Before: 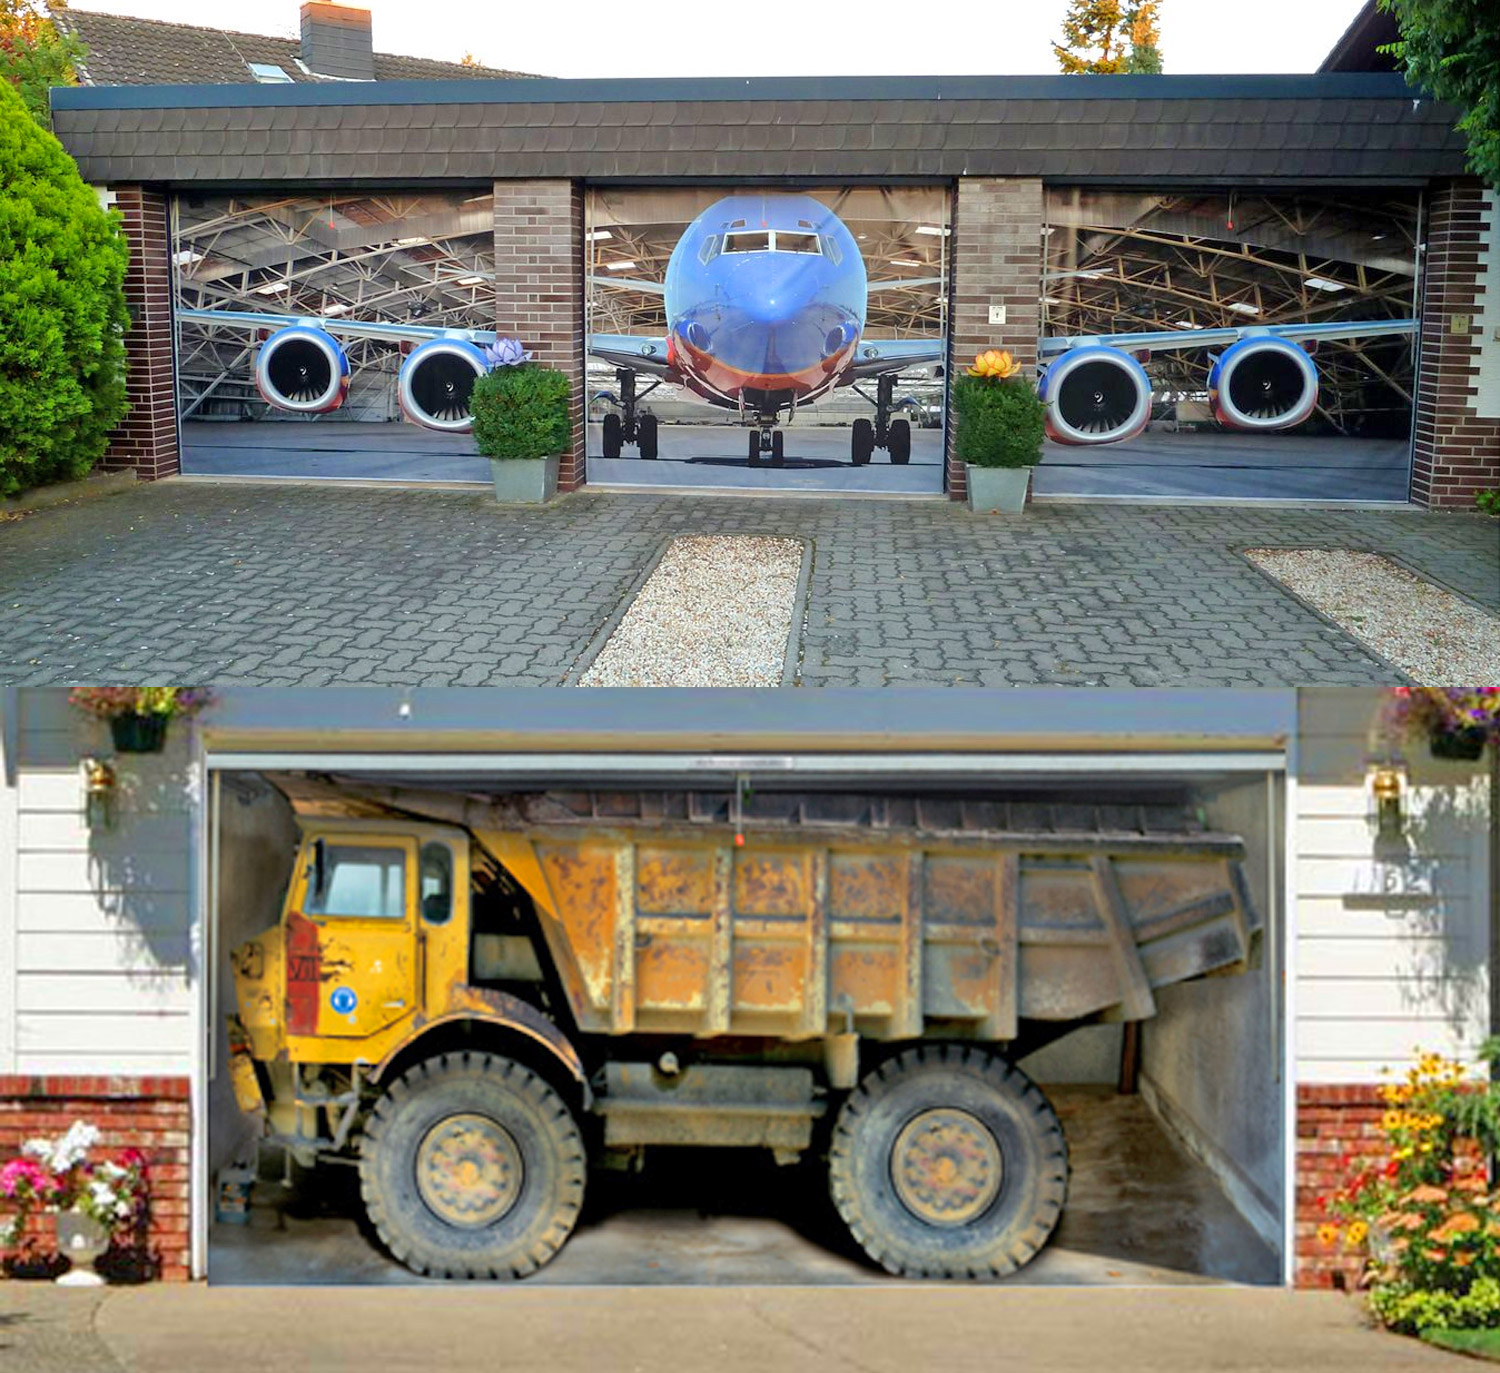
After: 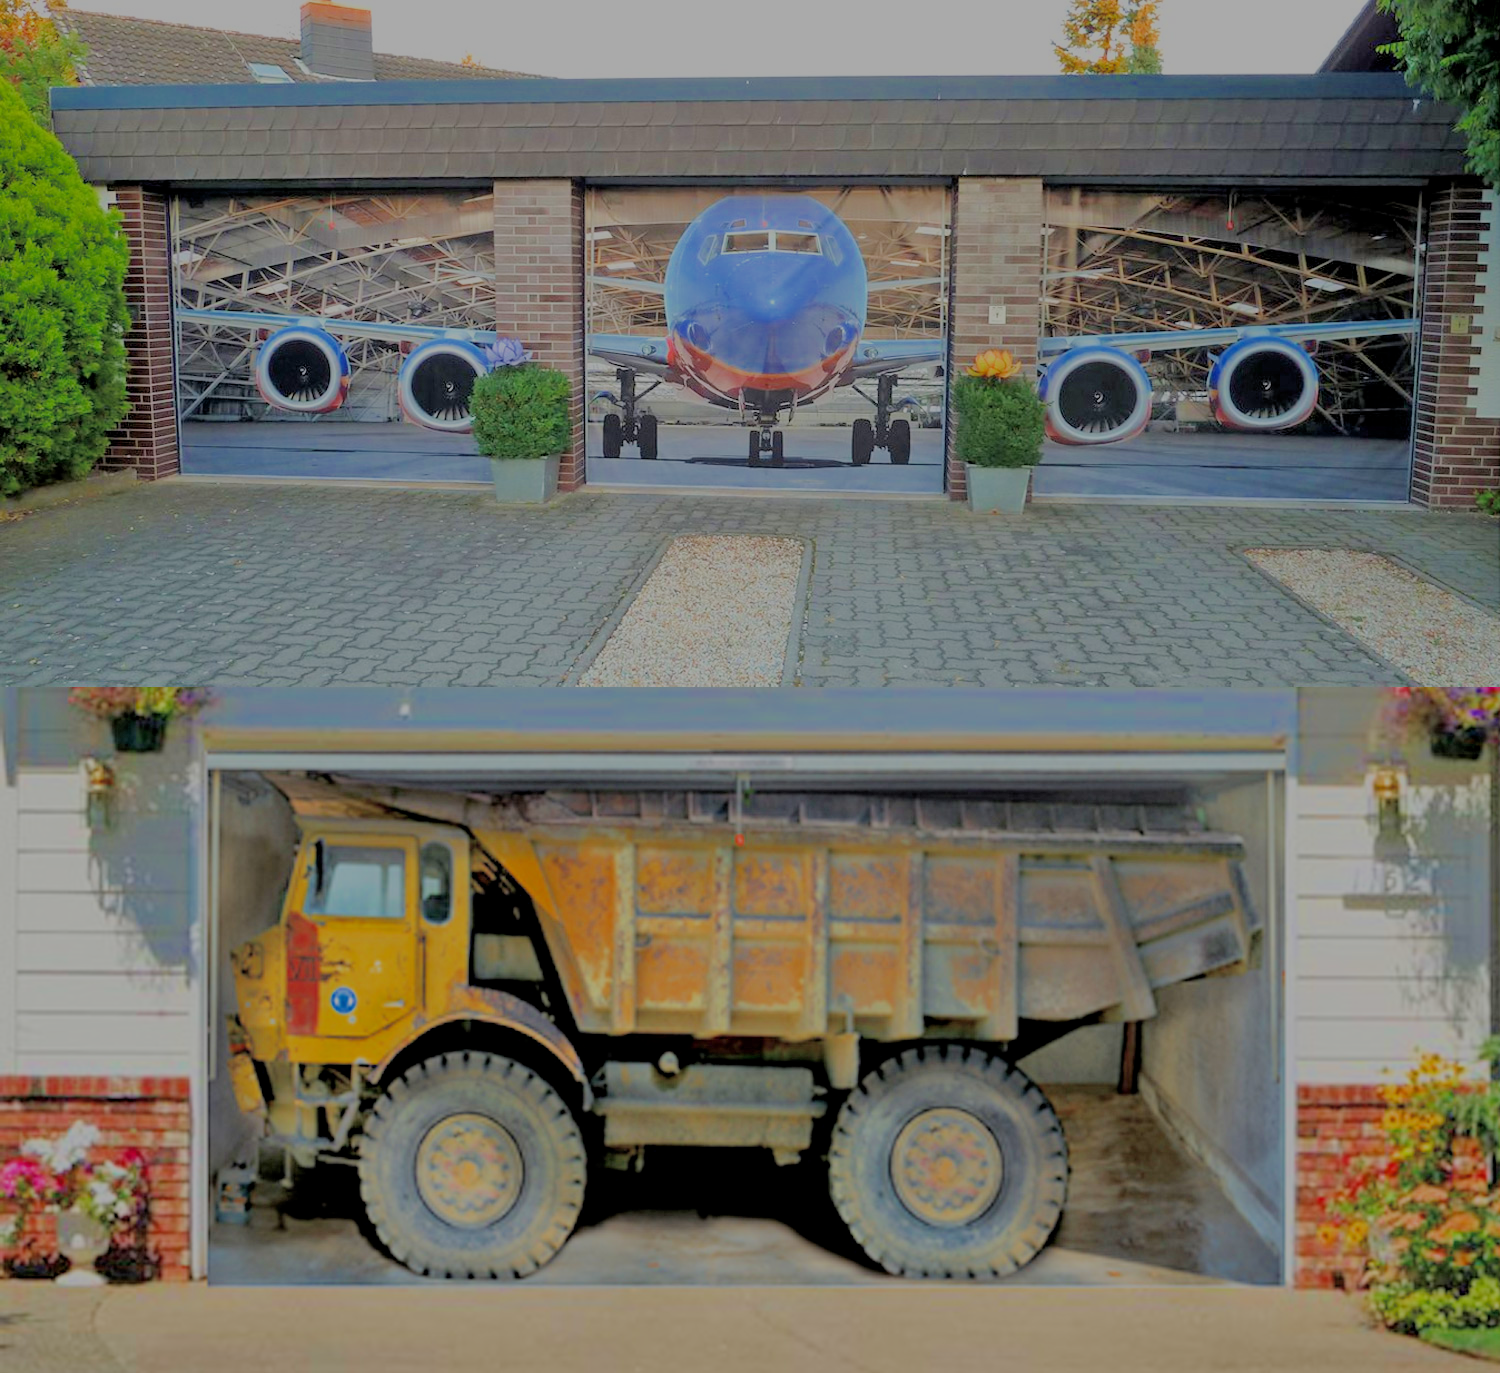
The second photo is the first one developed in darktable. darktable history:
filmic rgb: black relative exposure -7.97 EV, white relative exposure 8 EV, target black luminance 0%, hardness 2.42, latitude 76.17%, contrast 0.556, shadows ↔ highlights balance 0.002%, color science v6 (2022)
